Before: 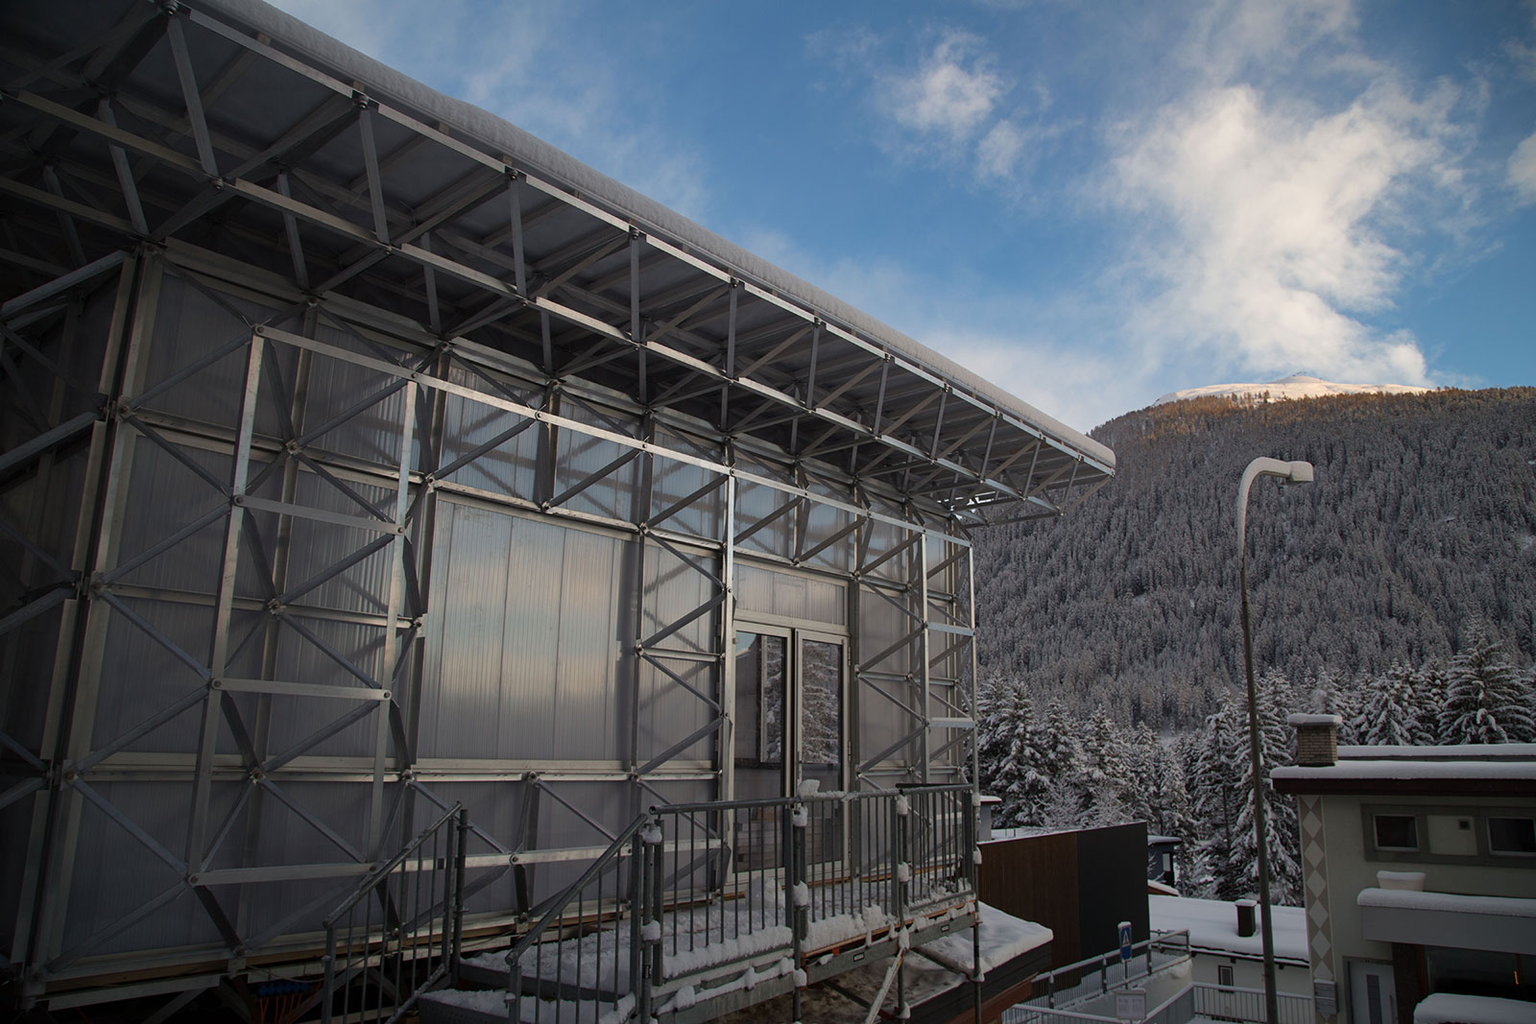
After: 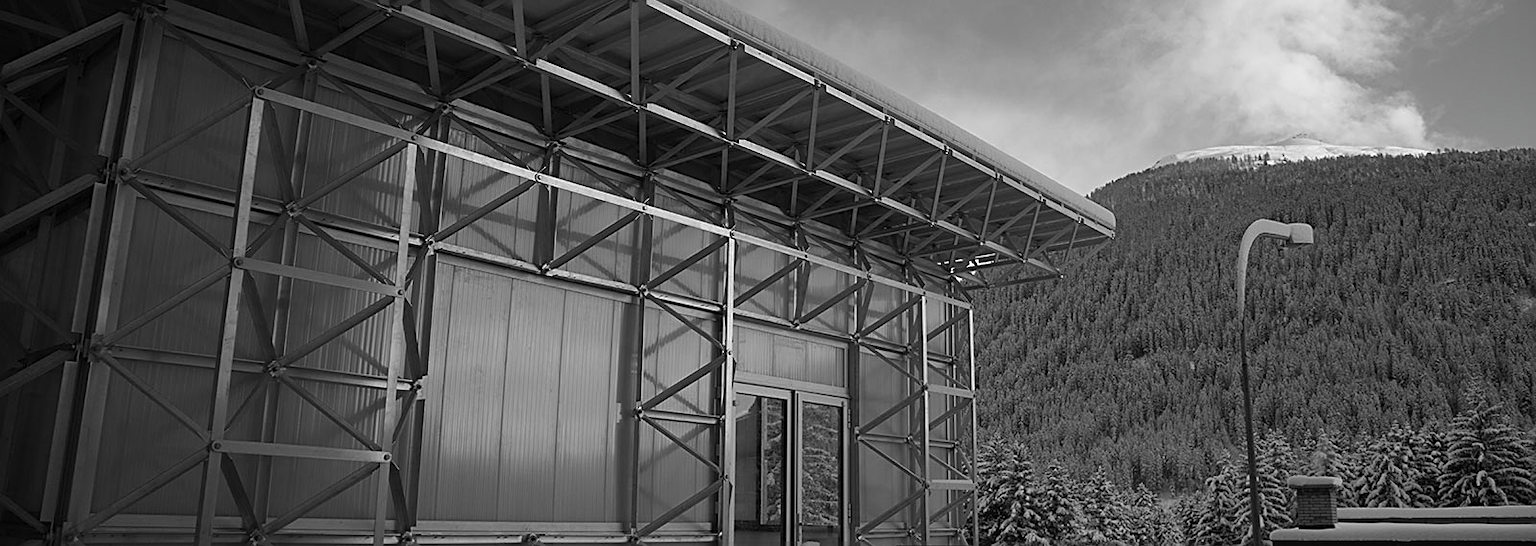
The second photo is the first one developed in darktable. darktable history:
crop and rotate: top 23.264%, bottom 23.318%
sharpen: amount 0.534
contrast brightness saturation: saturation -0.997
